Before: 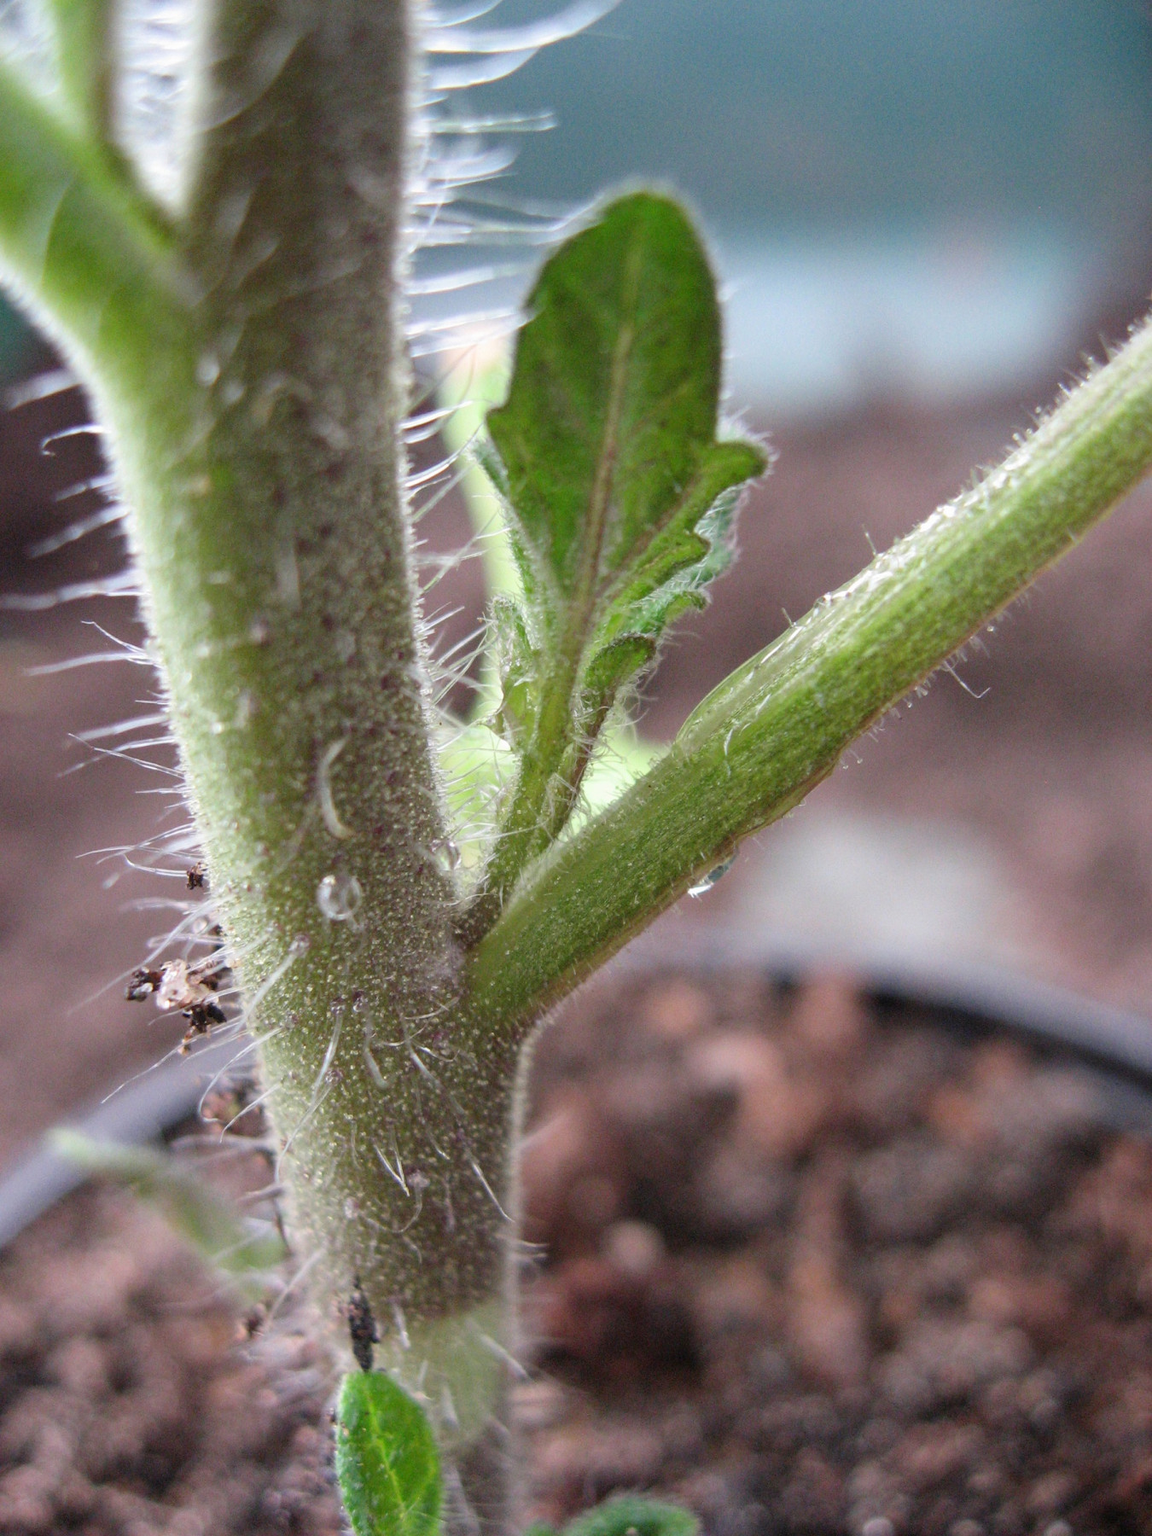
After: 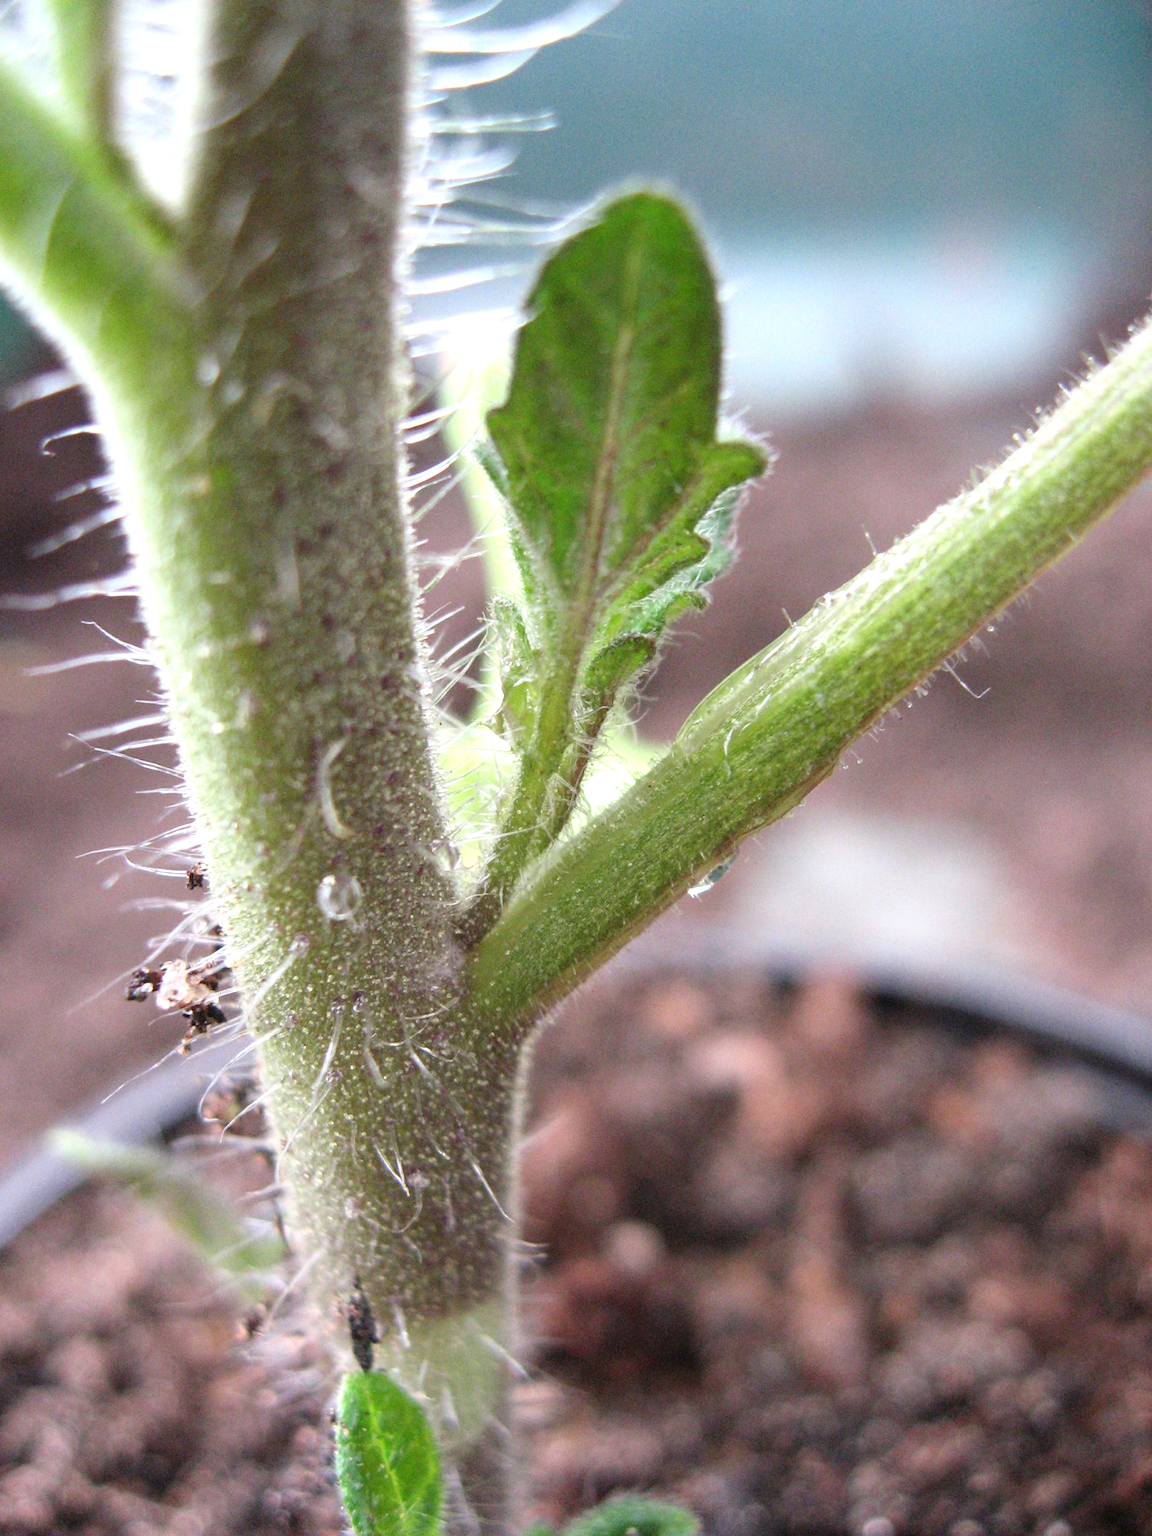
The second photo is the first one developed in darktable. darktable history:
exposure: black level correction 0, exposure 0.5 EV, compensate exposure bias true, compensate highlight preservation false
shadows and highlights: shadows -30, highlights 30
